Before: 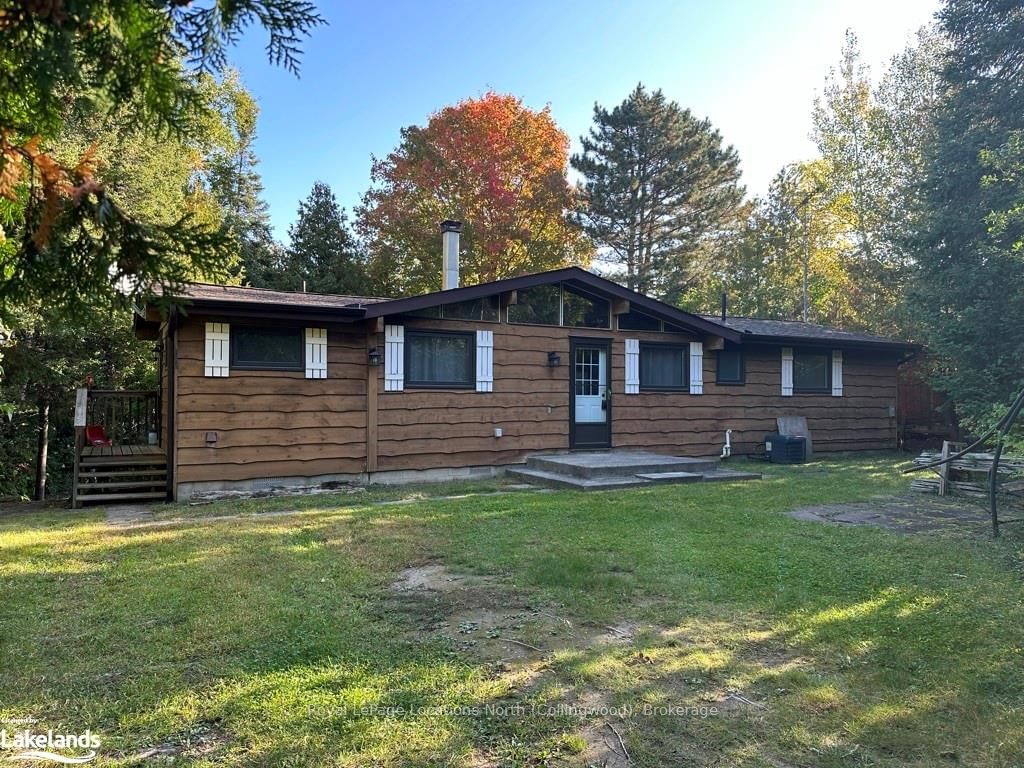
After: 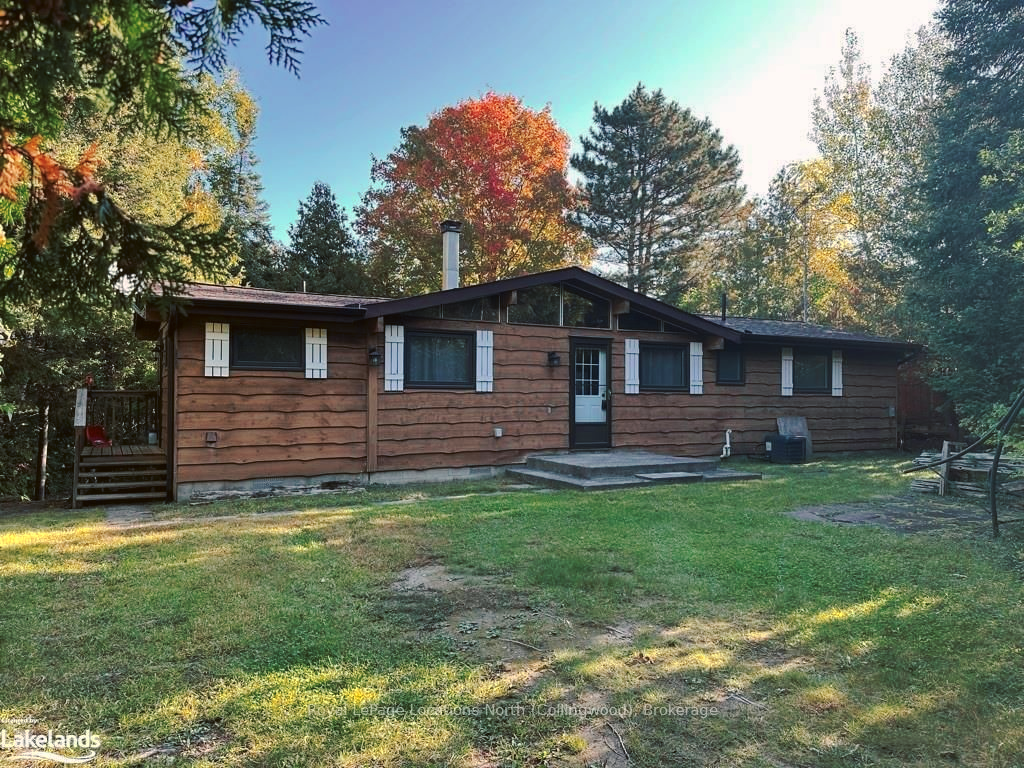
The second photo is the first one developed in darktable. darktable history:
tone curve: curves: ch0 [(0, 0) (0.003, 0.01) (0.011, 0.014) (0.025, 0.029) (0.044, 0.051) (0.069, 0.072) (0.1, 0.097) (0.136, 0.123) (0.177, 0.16) (0.224, 0.2) (0.277, 0.248) (0.335, 0.305) (0.399, 0.37) (0.468, 0.454) (0.543, 0.534) (0.623, 0.609) (0.709, 0.681) (0.801, 0.752) (0.898, 0.841) (1, 1)], preserve colors none
color look up table: target L [96.74, 96.48, 94.47, 90.79, 84.47, 89.69, 81.77, 73.27, 64.61, 63.35, 60.57, 52.24, 48.41, 32.47, 13.93, 200.8, 89.52, 89.36, 77.46, 68.51, 77.12, 68.89, 56.98, 60.16, 57.87, 55.09, 37.83, 31.79, 33.18, 69.4, 53.11, 49.4, 42.91, 46.04, 44.5, 25.13, 24.26, 28.94, 24.82, 12.48, 1.802, 94.98, 86.8, 75.81, 65.88, 65.59, 48.19, 39.65, 34.58], target a [-6.486, -11.42, -10.4, -63.78, -50.15, 7.096, -83.1, -2.393, -53.86, -11.73, -56.01, -12.97, -37.46, -5.371, -12.96, 0, 8.325, 11.18, 34.07, 62.15, 36.43, 61.26, 84.56, 32.78, 85.35, 80.4, 54.12, 8.868, 43.28, 49.96, 78.79, 75.46, 18.28, 68.46, 21.64, 54.44, 33.48, 53.03, 42.21, 35.63, 5.982, -19.78, -51.87, -52.32, -14.59, -19.24, -11.29, -22.92, -9.379], target b [92.64, 91.65, 29.59, 13.71, 42.18, 83.99, 74.73, 37.78, 23.76, 14.66, 49.67, 43.53, 30.16, 30.82, 16.32, -0.001, 2.519, 64.1, 22.57, 16.24, 75.18, 70.64, 42.06, 46.46, 73.01, 61.58, 23.02, 13.61, 43, -29.98, -36.37, -29.63, -41.24, 3.485, -11.99, -74.58, -62.47, -33.92, -33.81, 8.406, -21.24, -2.083, -14.33, -2.195, -38.01, -11.94, -37.85, -6.323, -3.133], num patches 49
